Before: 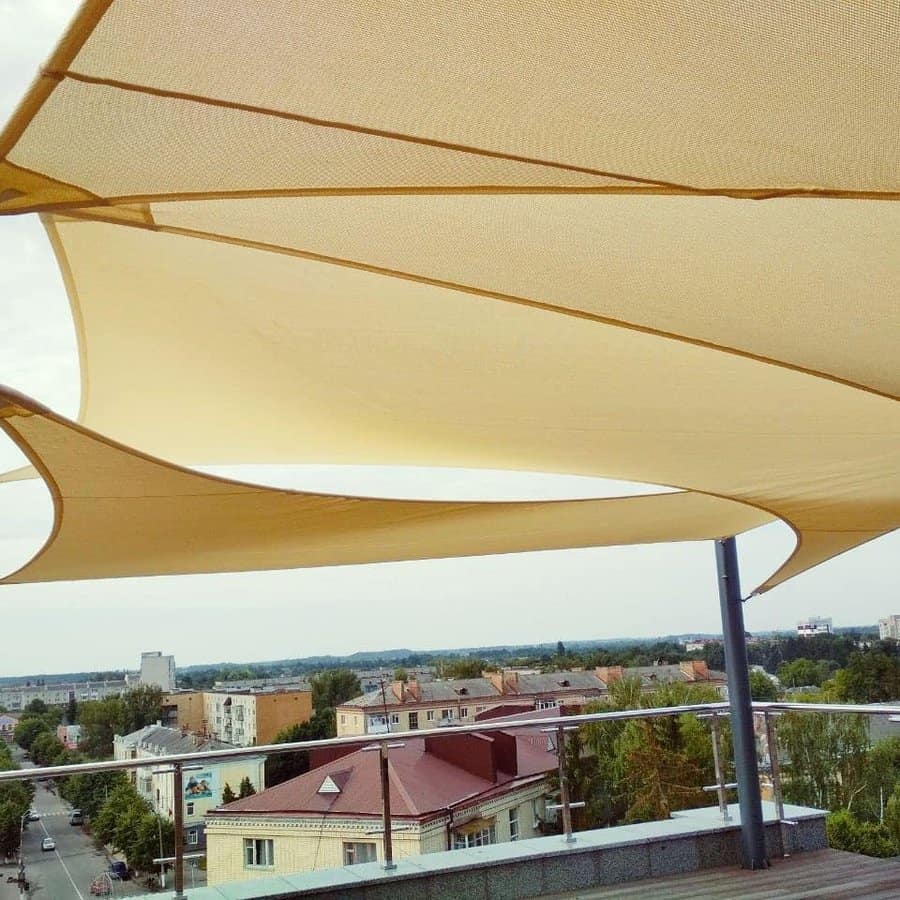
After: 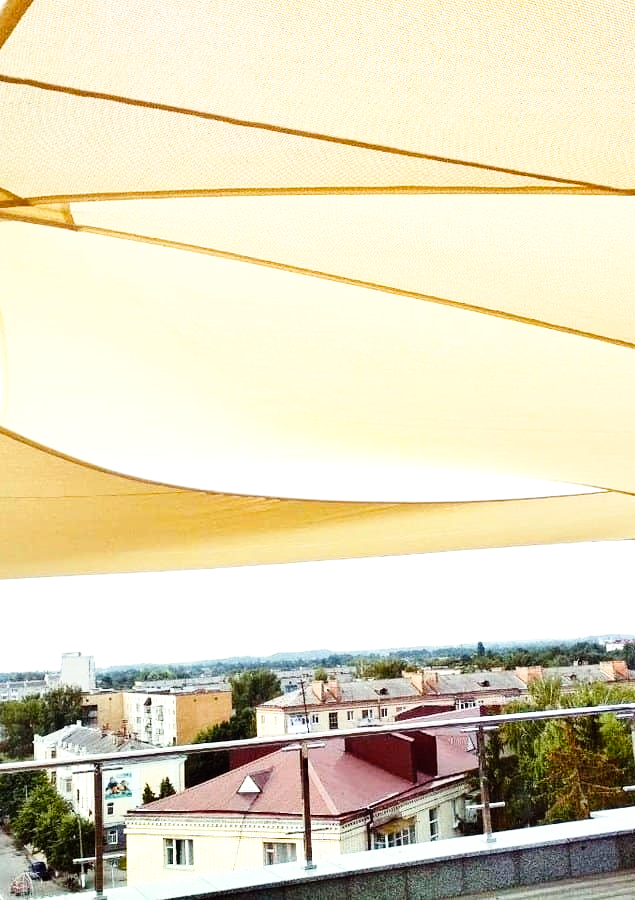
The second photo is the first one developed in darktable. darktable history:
tone equalizer: -8 EV -0.715 EV, -7 EV -0.671 EV, -6 EV -0.589 EV, -5 EV -0.401 EV, -3 EV 0.377 EV, -2 EV 0.6 EV, -1 EV 0.699 EV, +0 EV 0.741 EV, edges refinement/feathering 500, mask exposure compensation -1.57 EV, preserve details no
crop and rotate: left 8.97%, right 20.368%
base curve: curves: ch0 [(0, 0) (0.008, 0.007) (0.022, 0.029) (0.048, 0.089) (0.092, 0.197) (0.191, 0.399) (0.275, 0.534) (0.357, 0.65) (0.477, 0.78) (0.542, 0.833) (0.799, 0.973) (1, 1)], preserve colors none
